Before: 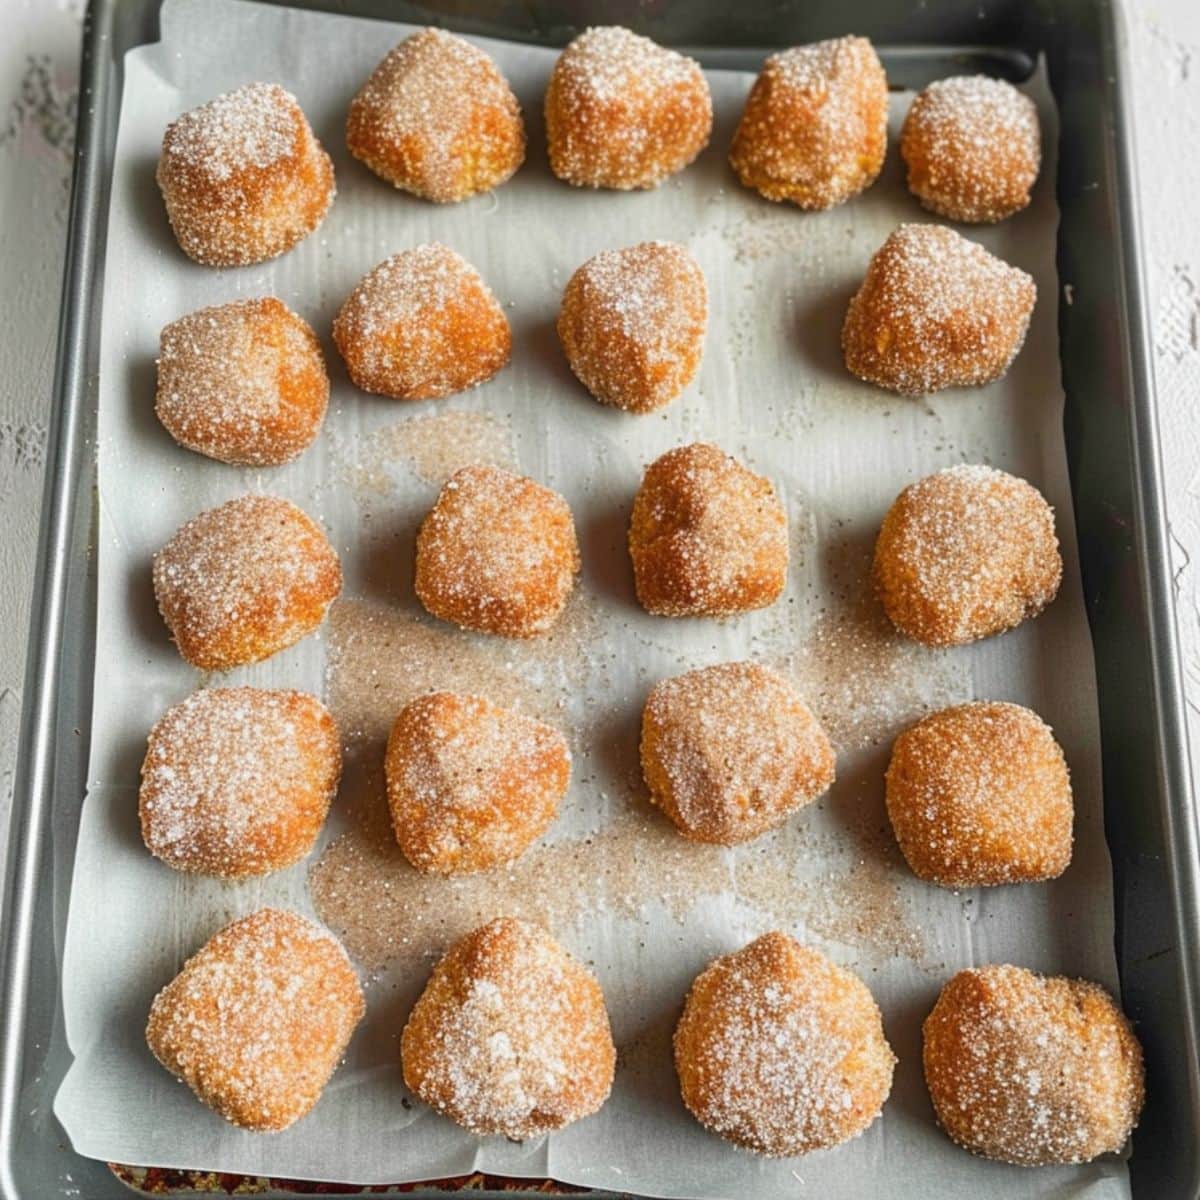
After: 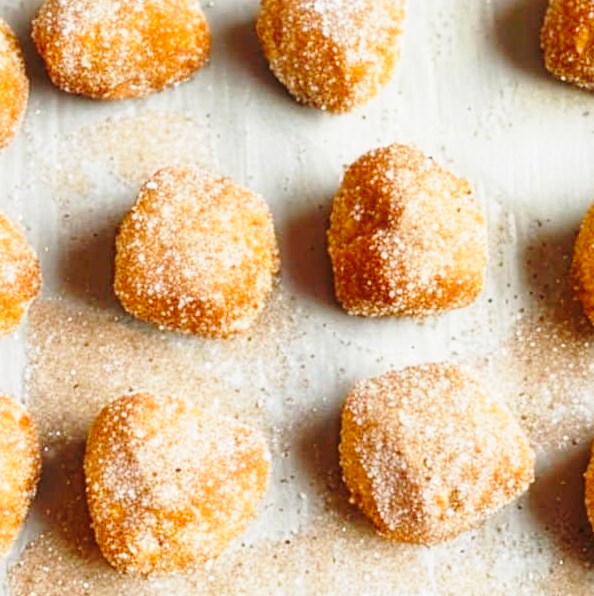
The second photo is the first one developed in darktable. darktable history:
crop: left 25.117%, top 25.071%, right 25.337%, bottom 25.213%
base curve: curves: ch0 [(0, 0) (0.028, 0.03) (0.121, 0.232) (0.46, 0.748) (0.859, 0.968) (1, 1)], preserve colors none
